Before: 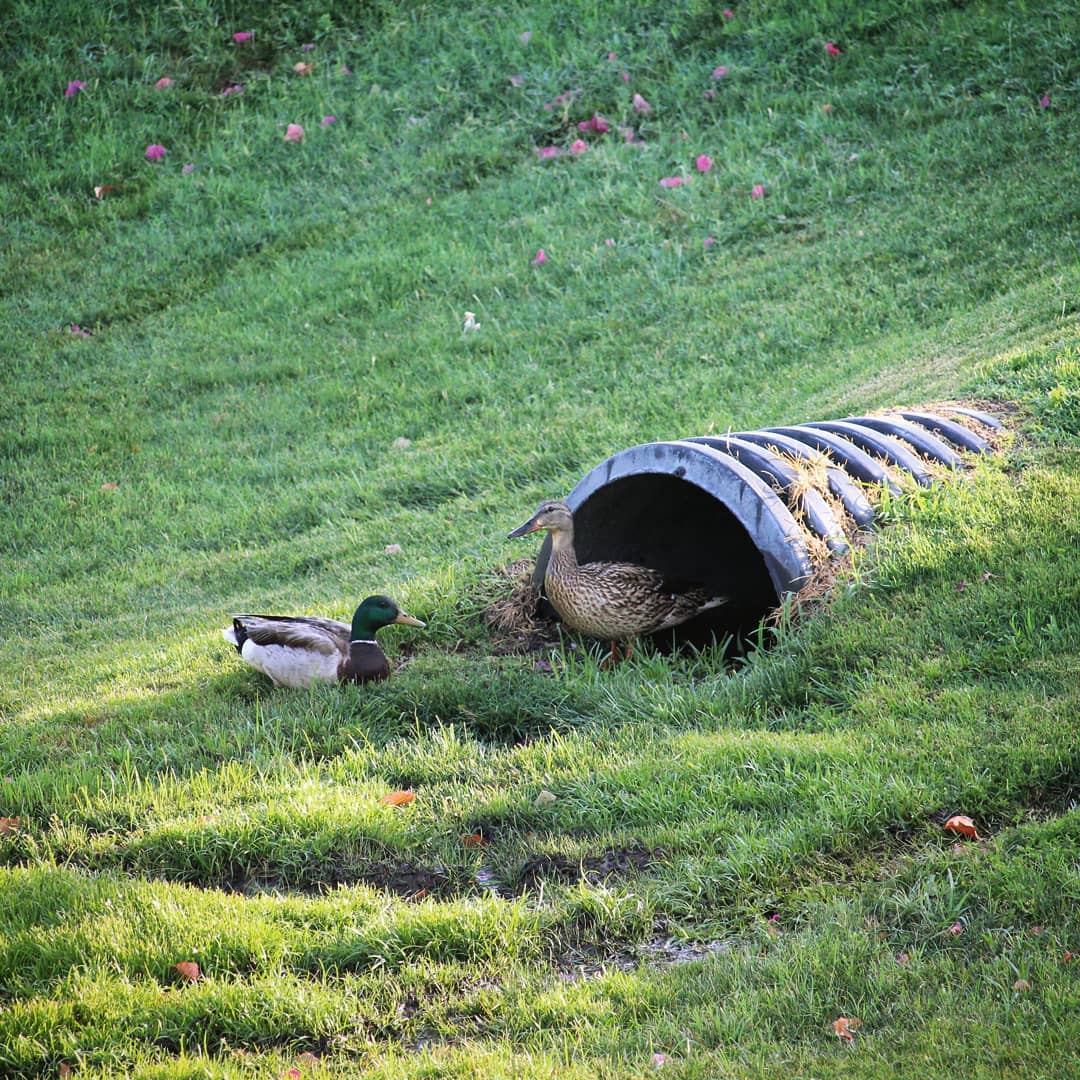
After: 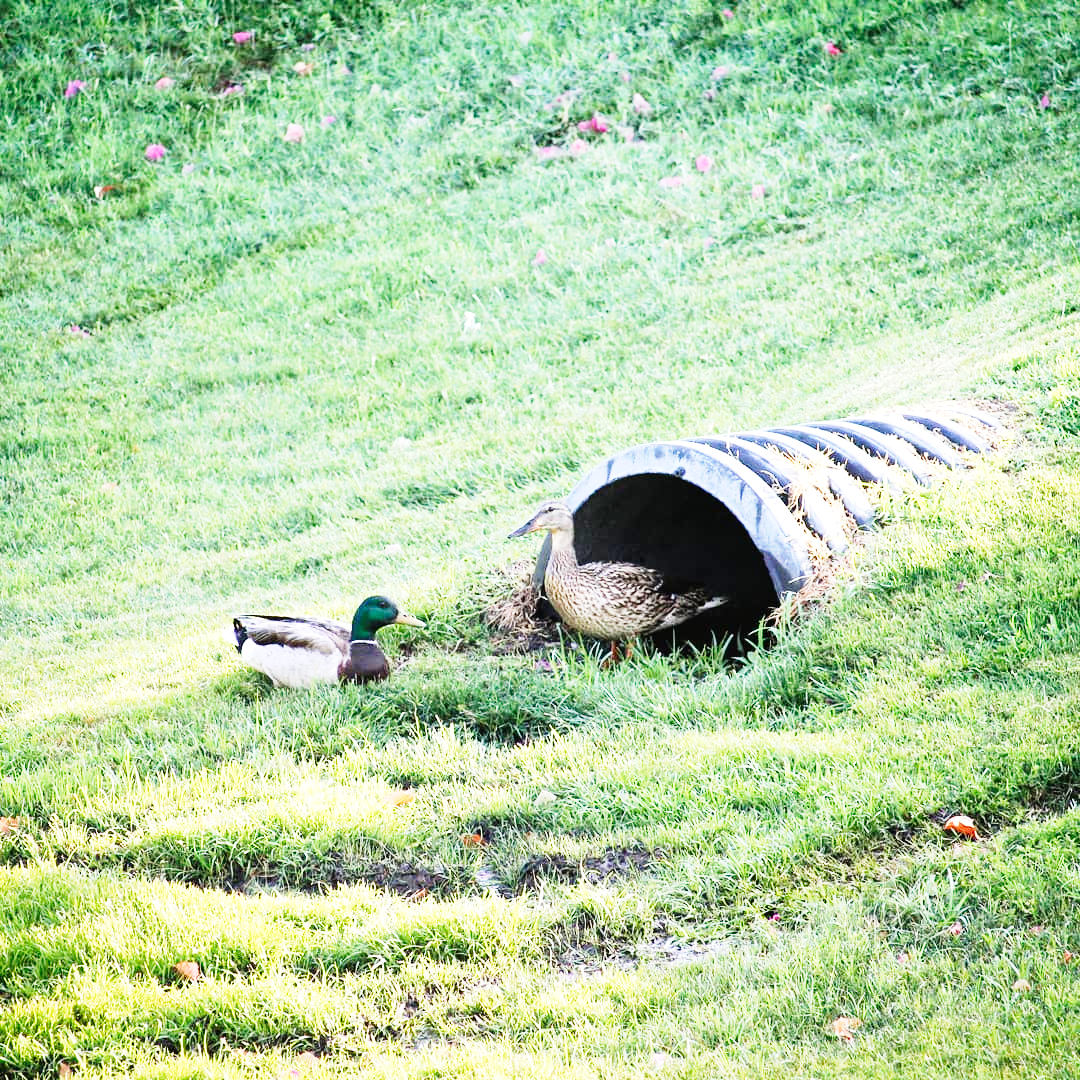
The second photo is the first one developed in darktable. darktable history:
exposure: black level correction 0, exposure 0.599 EV, compensate exposure bias true, compensate highlight preservation false
base curve: curves: ch0 [(0, 0) (0, 0.001) (0.001, 0.001) (0.004, 0.002) (0.007, 0.004) (0.015, 0.013) (0.033, 0.045) (0.052, 0.096) (0.075, 0.17) (0.099, 0.241) (0.163, 0.42) (0.219, 0.55) (0.259, 0.616) (0.327, 0.722) (0.365, 0.765) (0.522, 0.873) (0.547, 0.881) (0.689, 0.919) (0.826, 0.952) (1, 1)], preserve colors none
